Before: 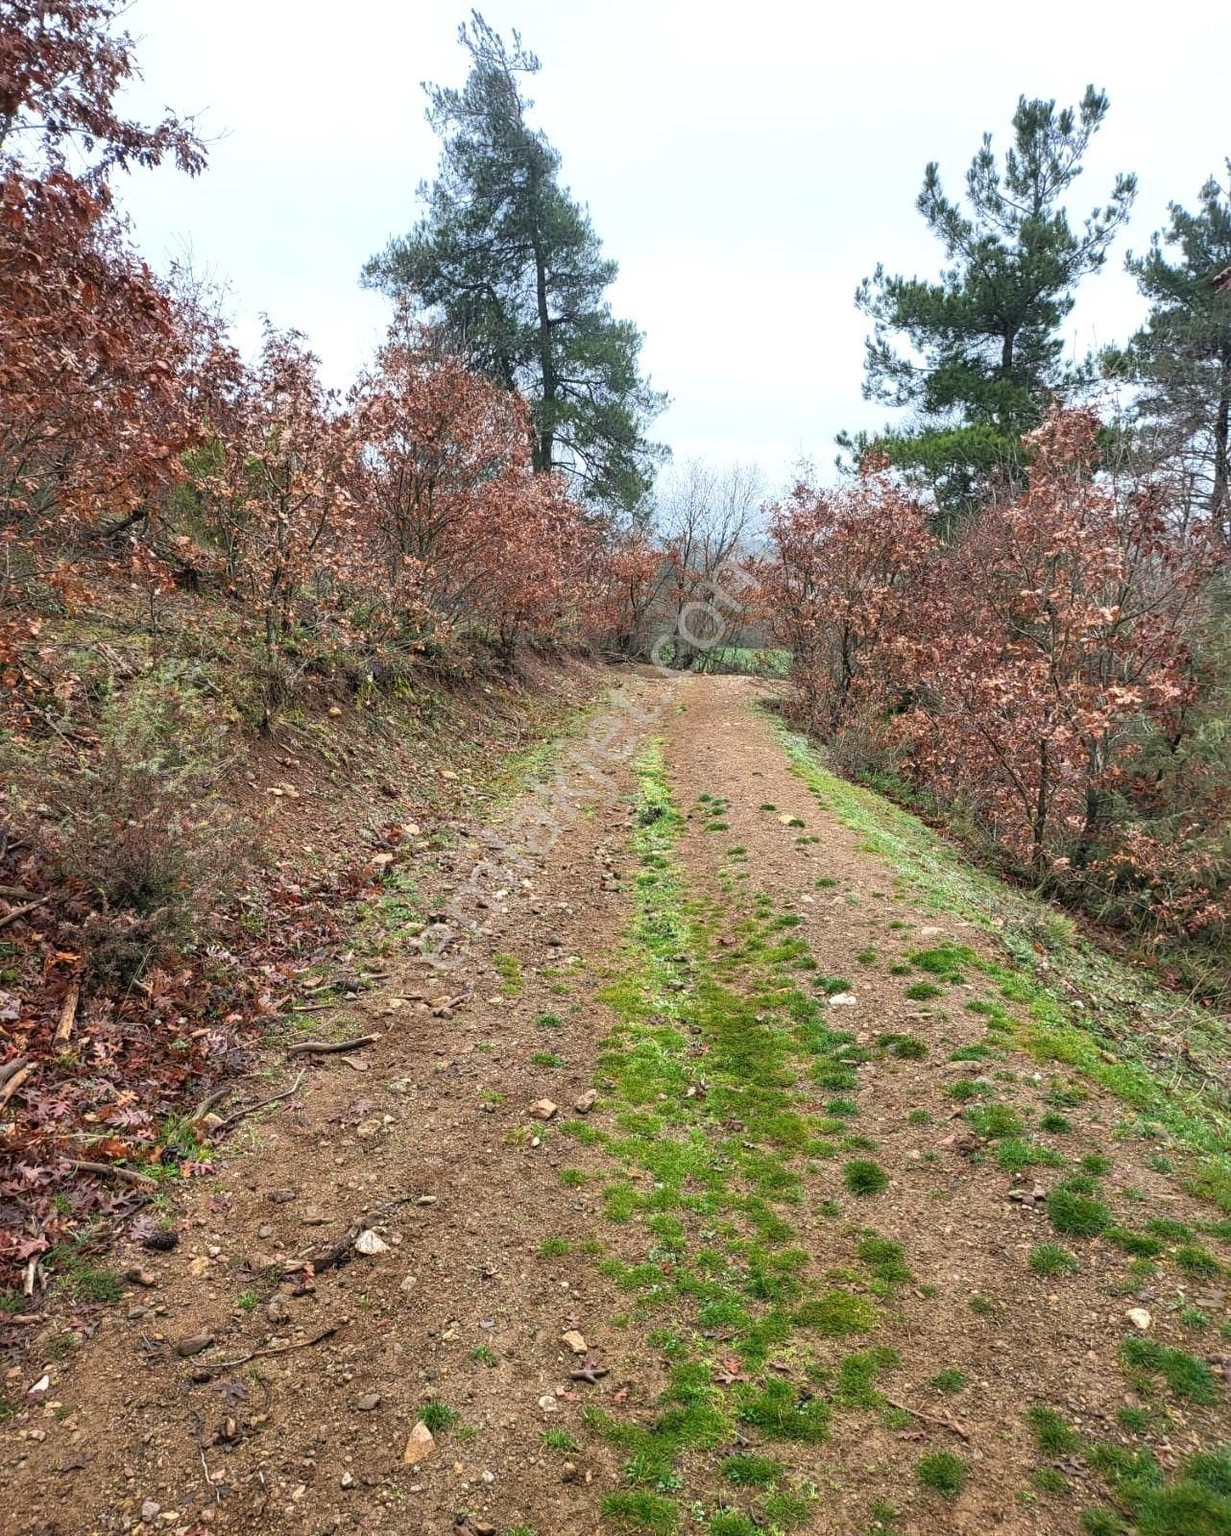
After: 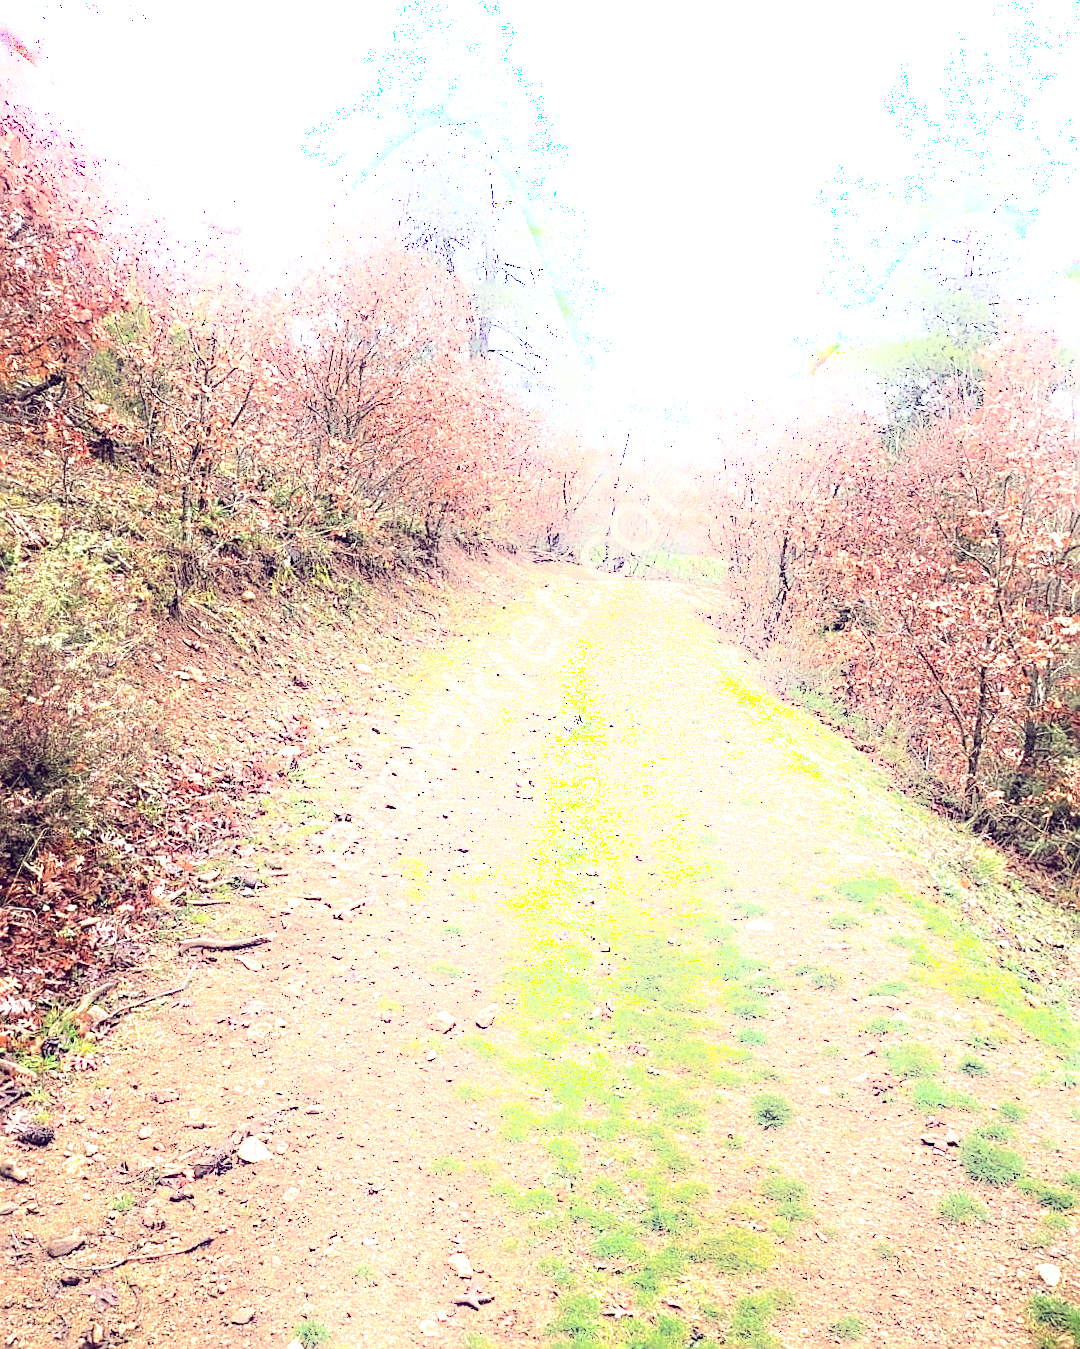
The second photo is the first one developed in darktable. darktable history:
shadows and highlights: shadows -21.3, highlights 100, soften with gaussian
sharpen: on, module defaults
crop and rotate: angle -3.27°, left 5.211%, top 5.211%, right 4.607%, bottom 4.607%
color balance: lift [1.001, 0.997, 0.99, 1.01], gamma [1.007, 1, 0.975, 1.025], gain [1, 1.065, 1.052, 0.935], contrast 13.25%
exposure: exposure 1.089 EV, compensate highlight preservation false
